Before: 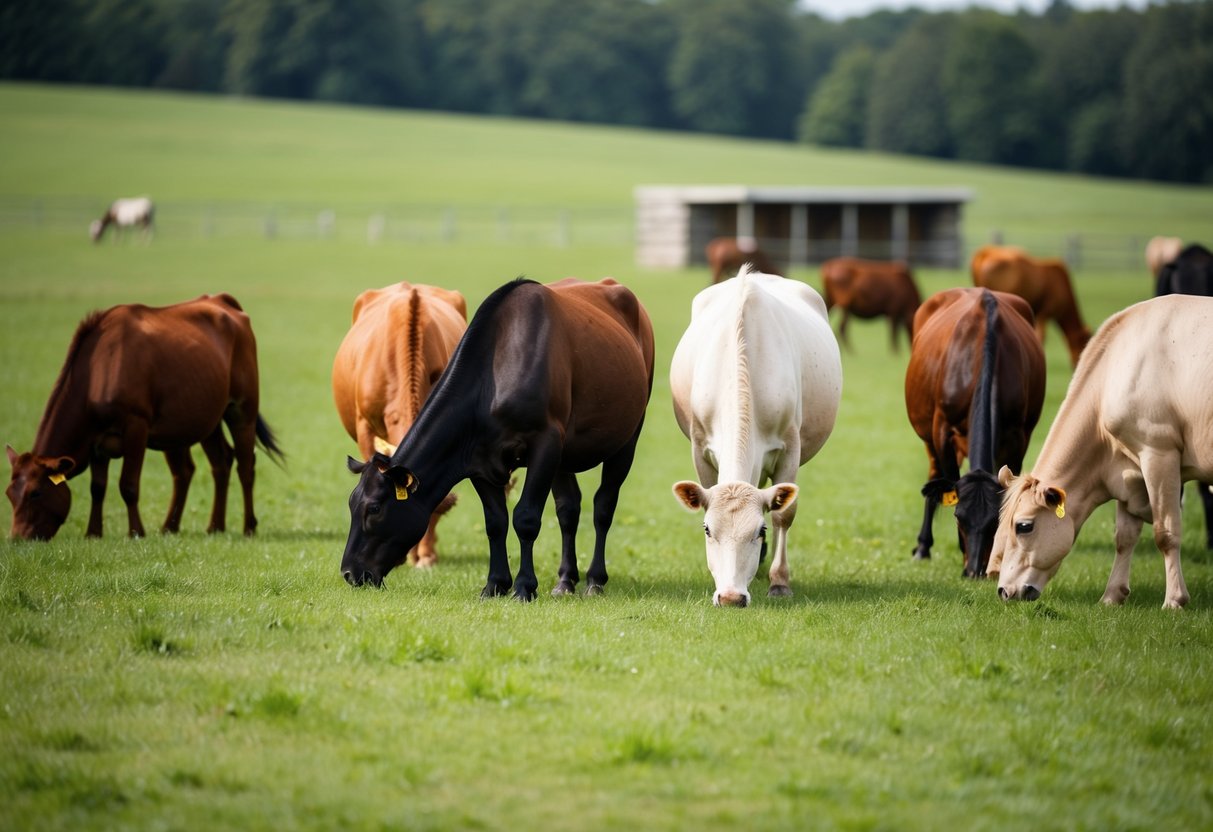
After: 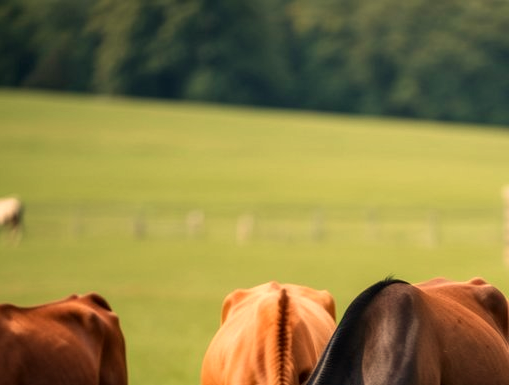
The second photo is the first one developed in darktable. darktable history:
white balance: red 1.138, green 0.996, blue 0.812
velvia: on, module defaults
crop and rotate: left 10.817%, top 0.062%, right 47.194%, bottom 53.626%
local contrast: on, module defaults
